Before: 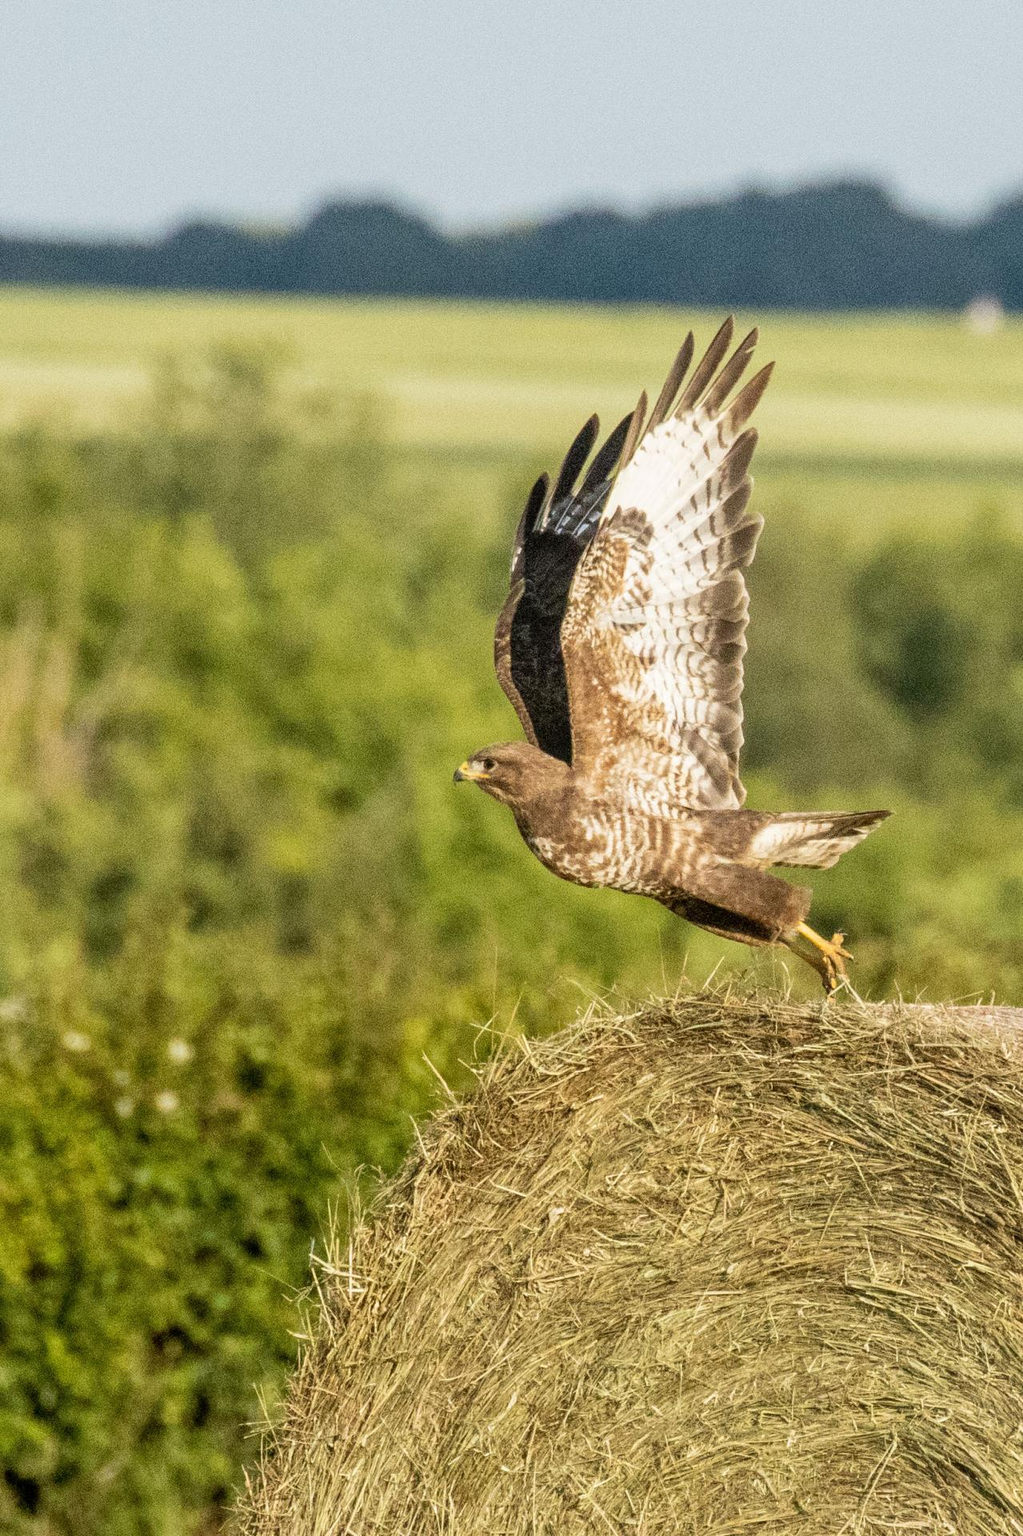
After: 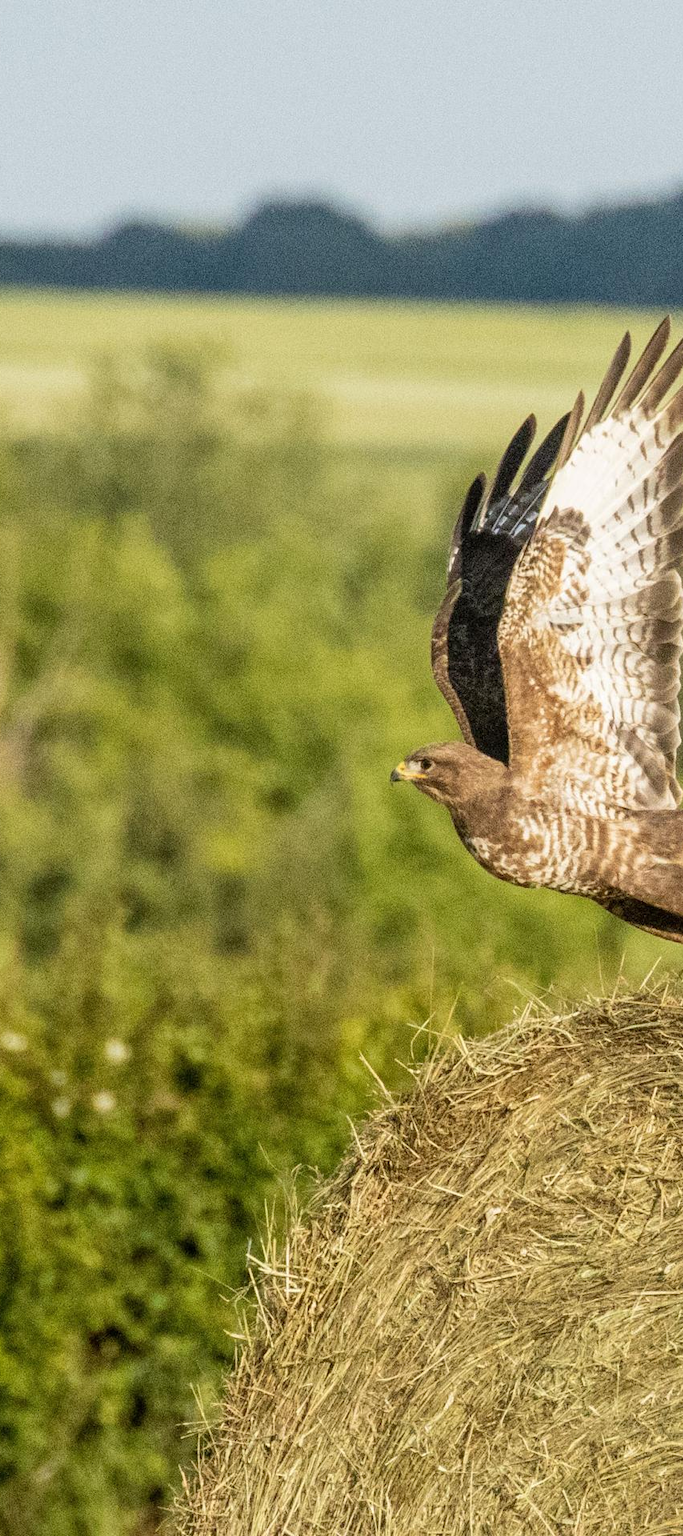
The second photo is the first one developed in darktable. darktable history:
crop and rotate: left 6.243%, right 26.924%
